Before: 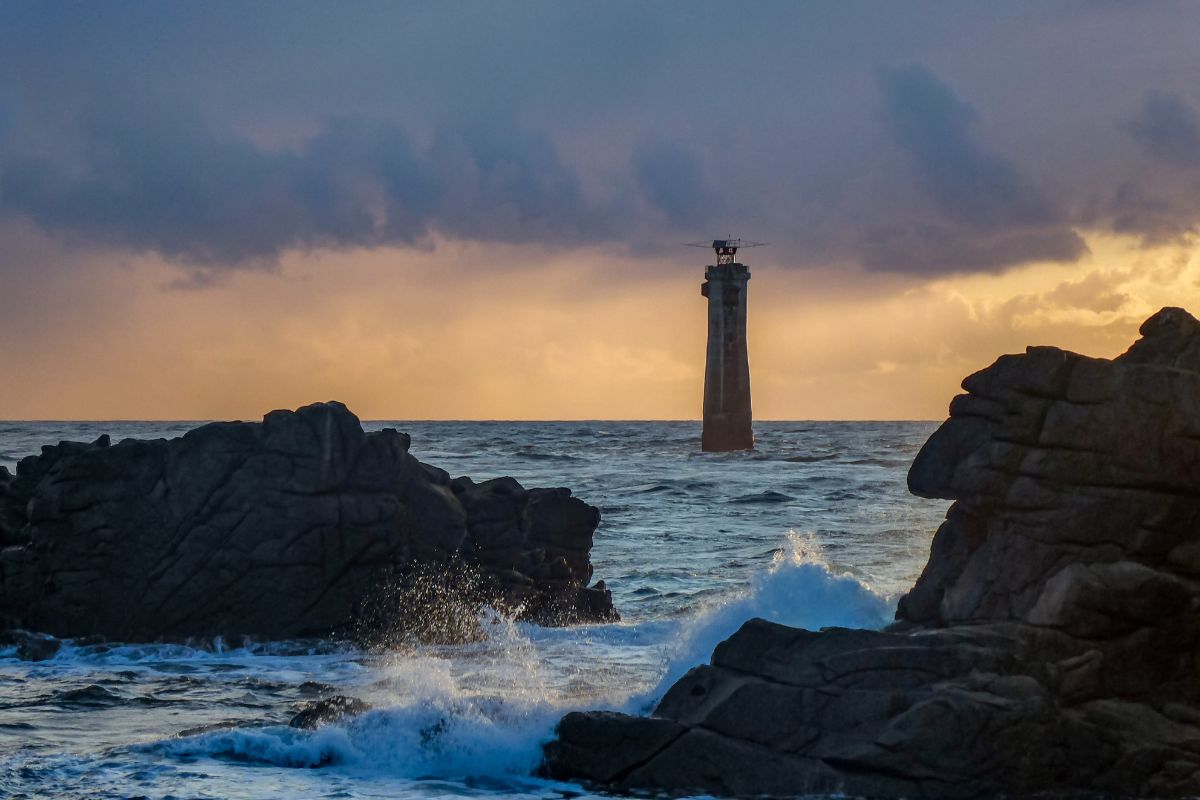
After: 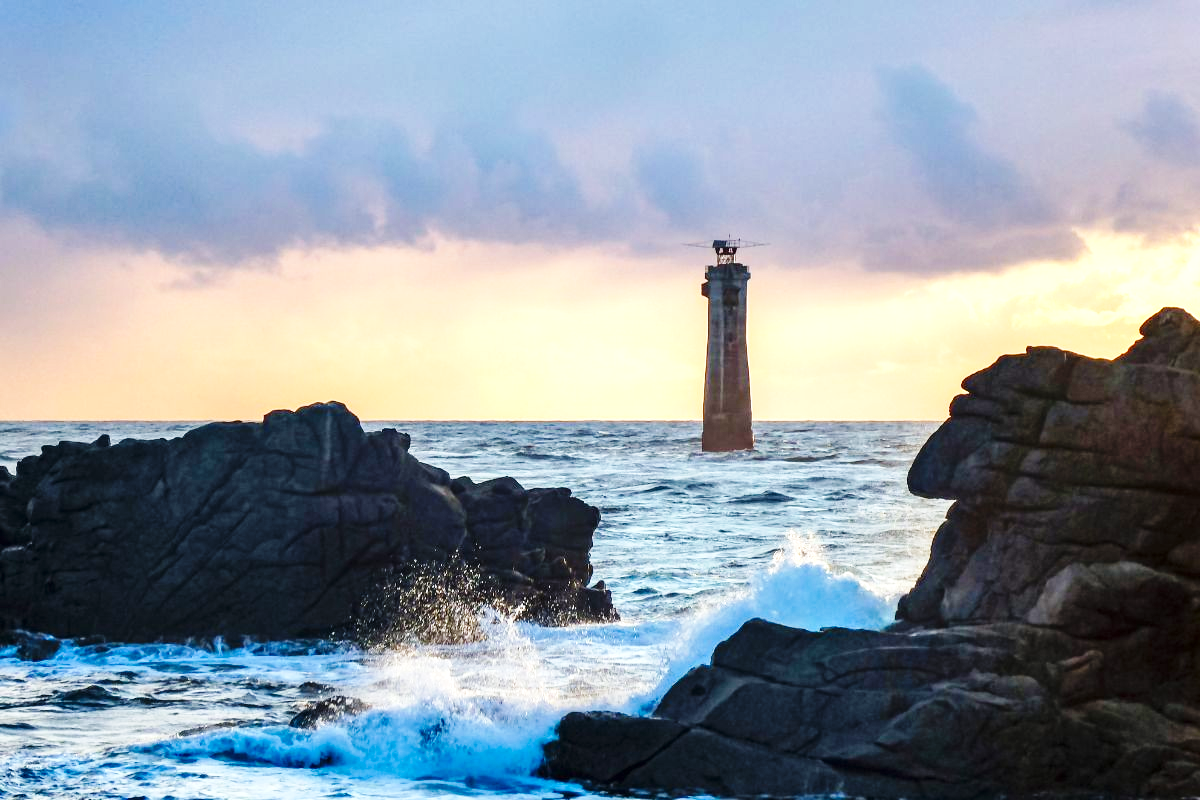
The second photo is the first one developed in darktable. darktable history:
exposure: exposure 1.242 EV, compensate exposure bias true, compensate highlight preservation false
base curve: curves: ch0 [(0, 0) (0.032, 0.025) (0.121, 0.166) (0.206, 0.329) (0.605, 0.79) (1, 1)], preserve colors none
